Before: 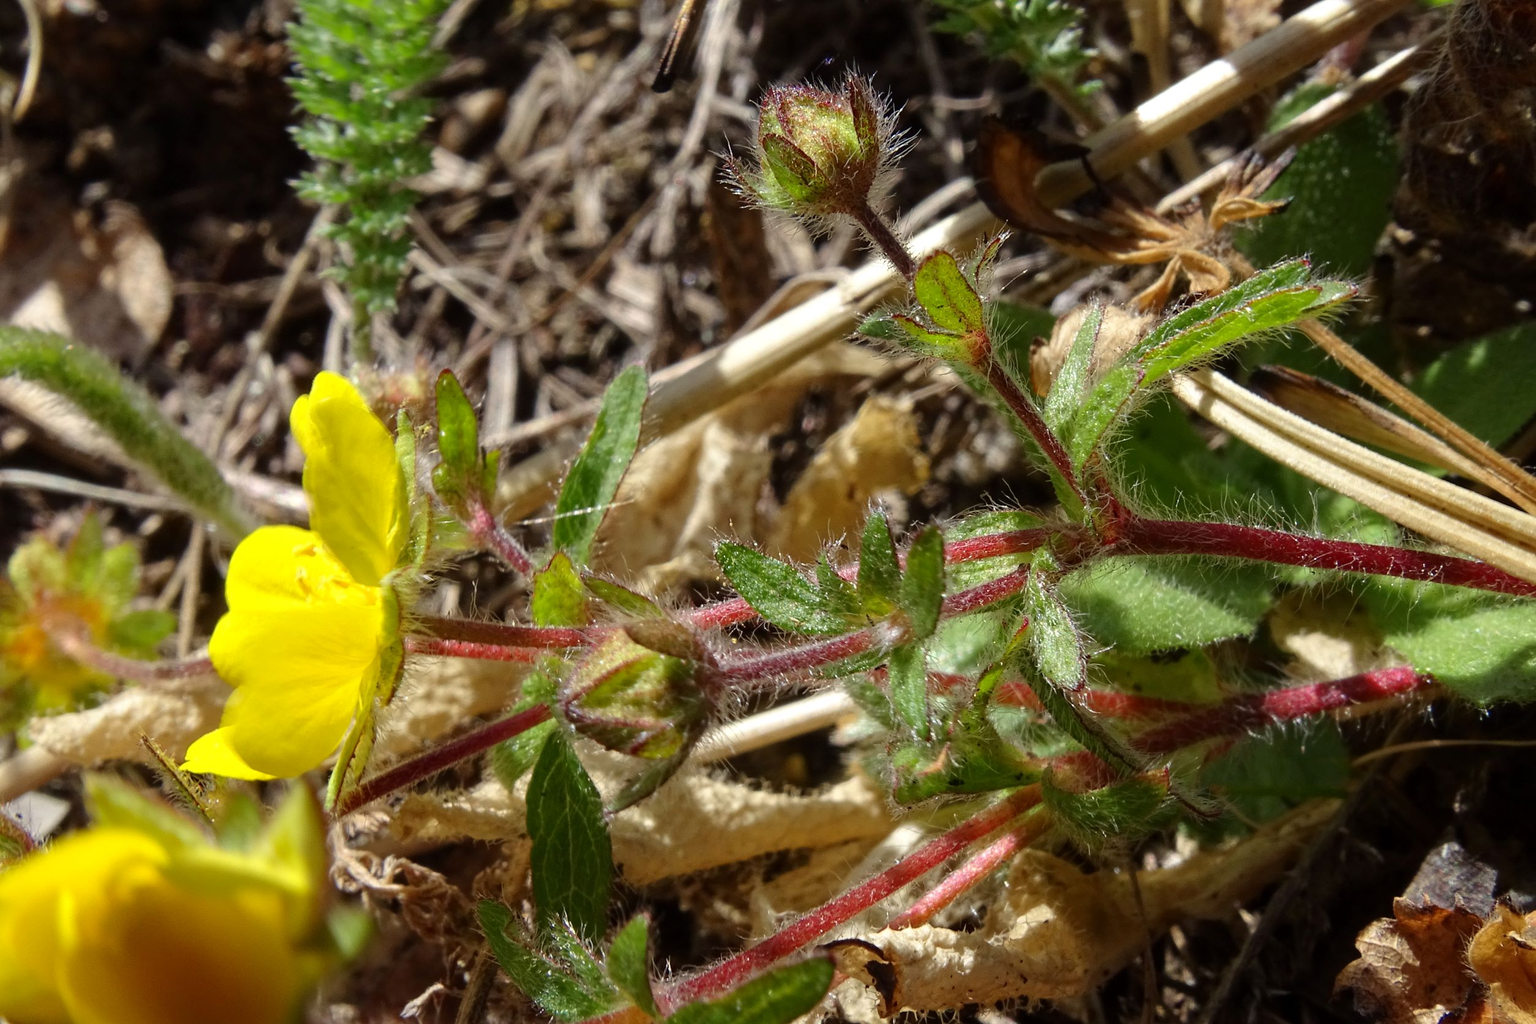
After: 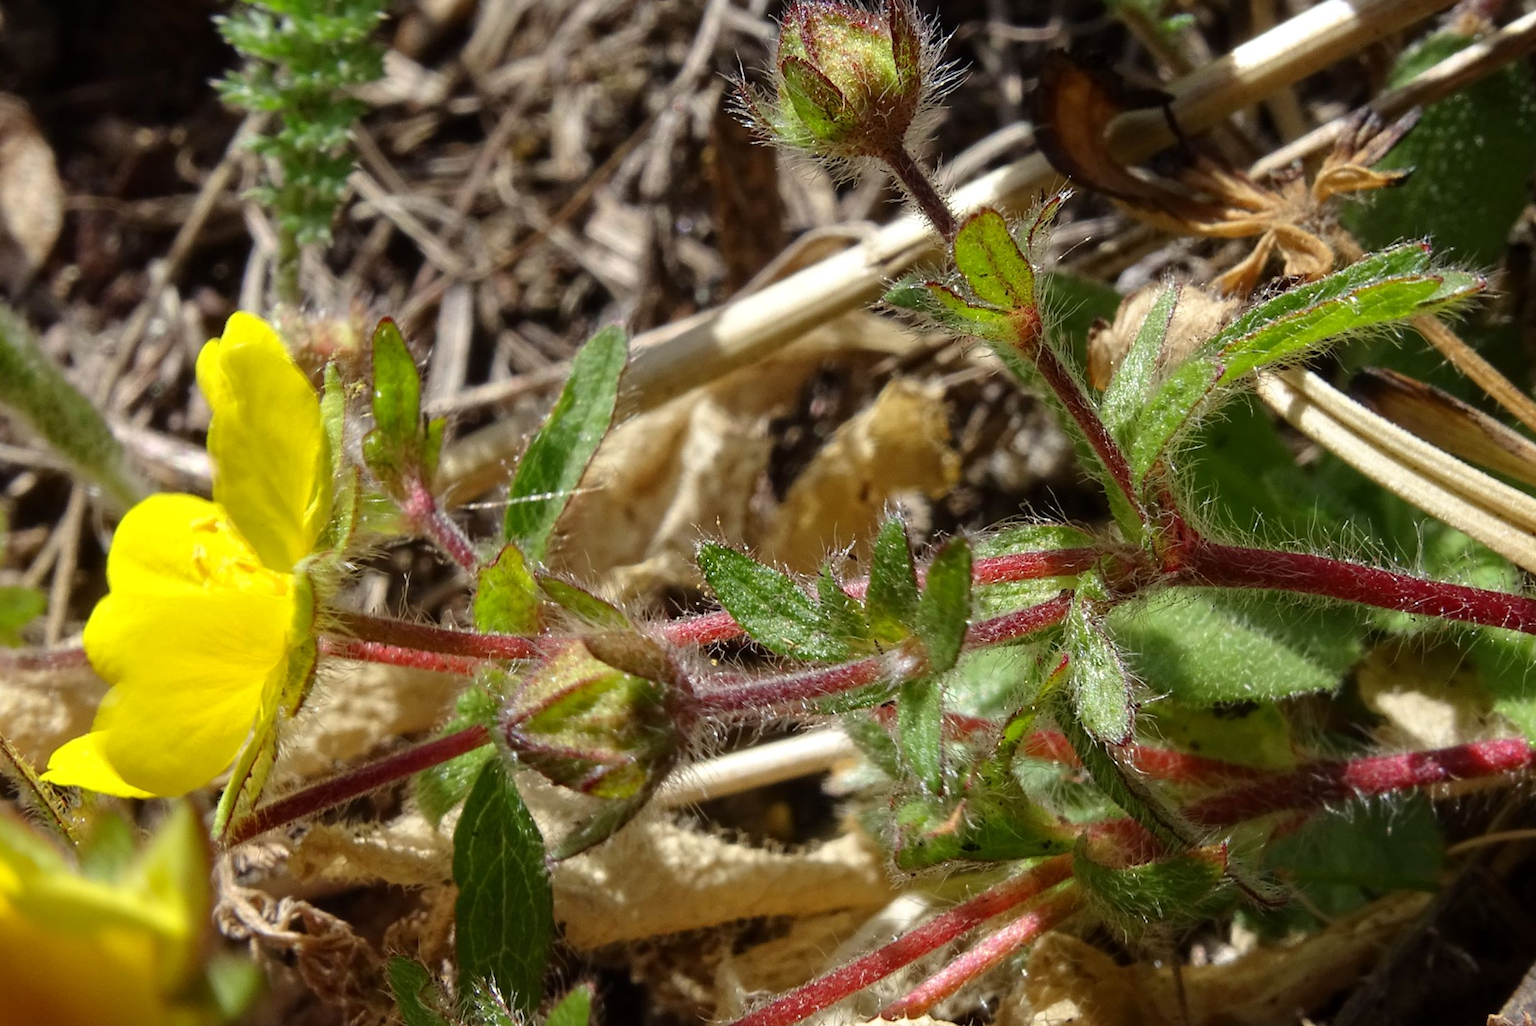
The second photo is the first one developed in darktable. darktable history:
crop and rotate: angle -3.21°, left 5.291%, top 5.167%, right 4.638%, bottom 4.531%
